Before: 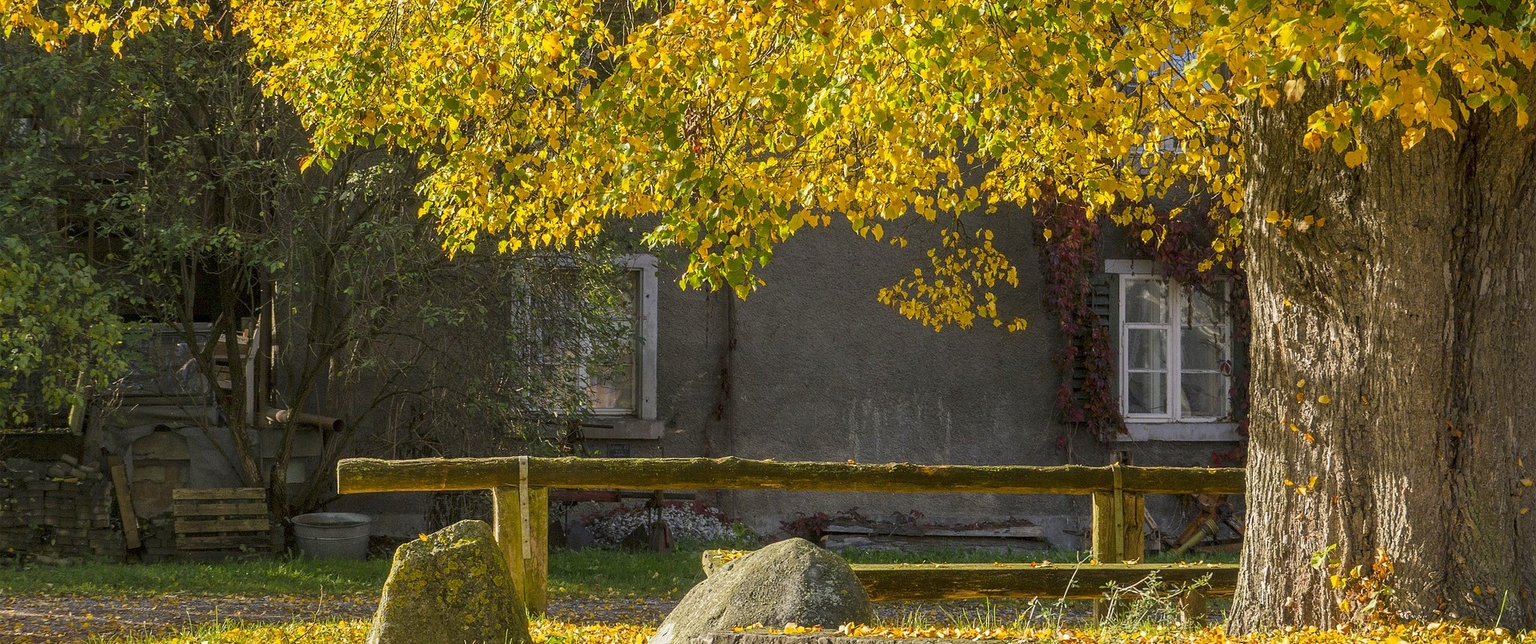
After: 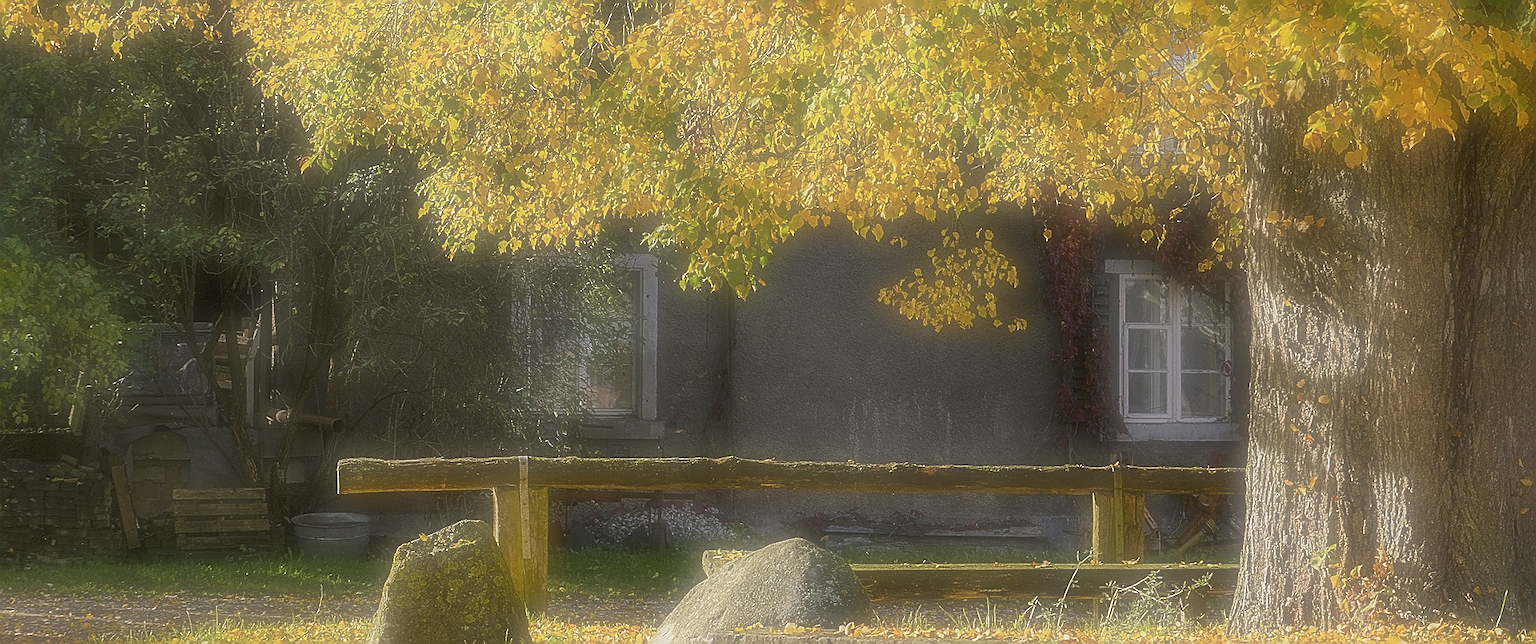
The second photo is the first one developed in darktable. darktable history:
soften: on, module defaults
sharpen: radius 1.4, amount 1.25, threshold 0.7
